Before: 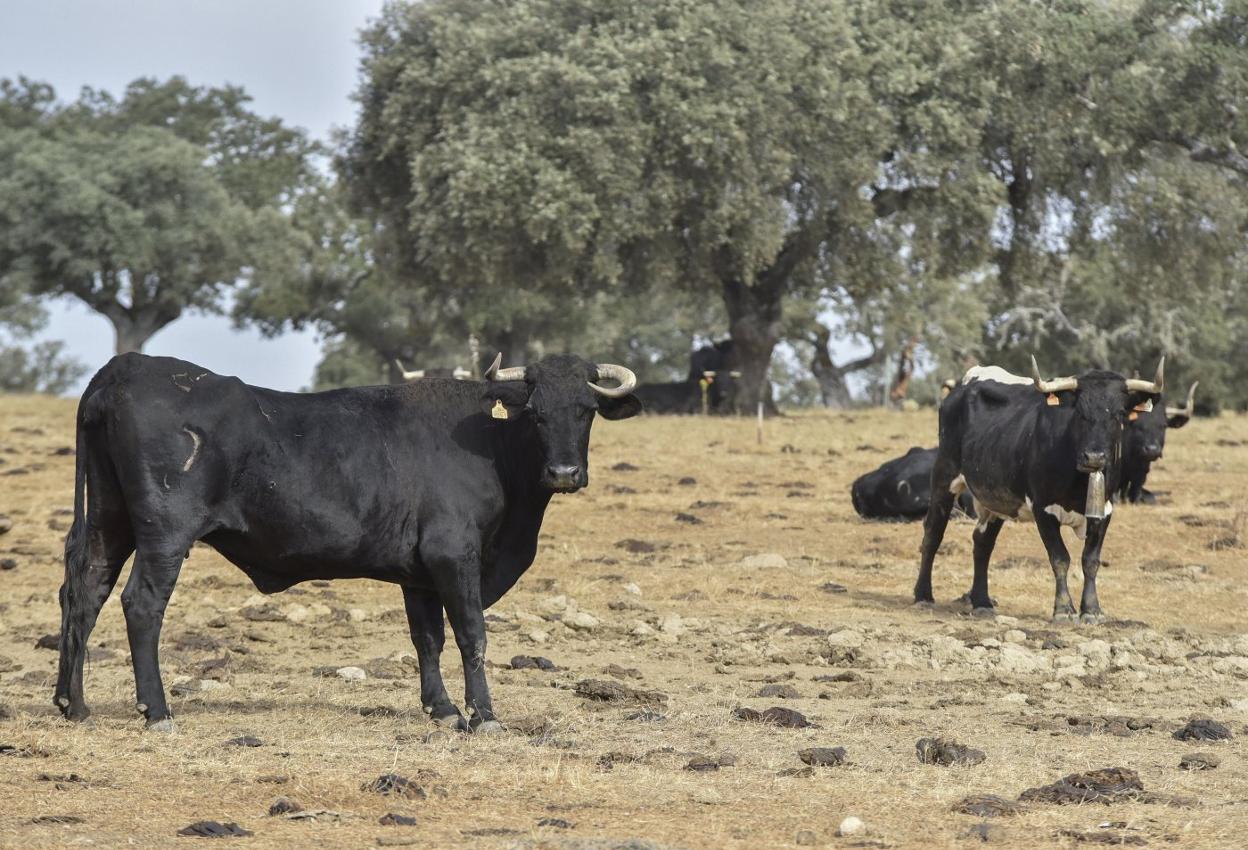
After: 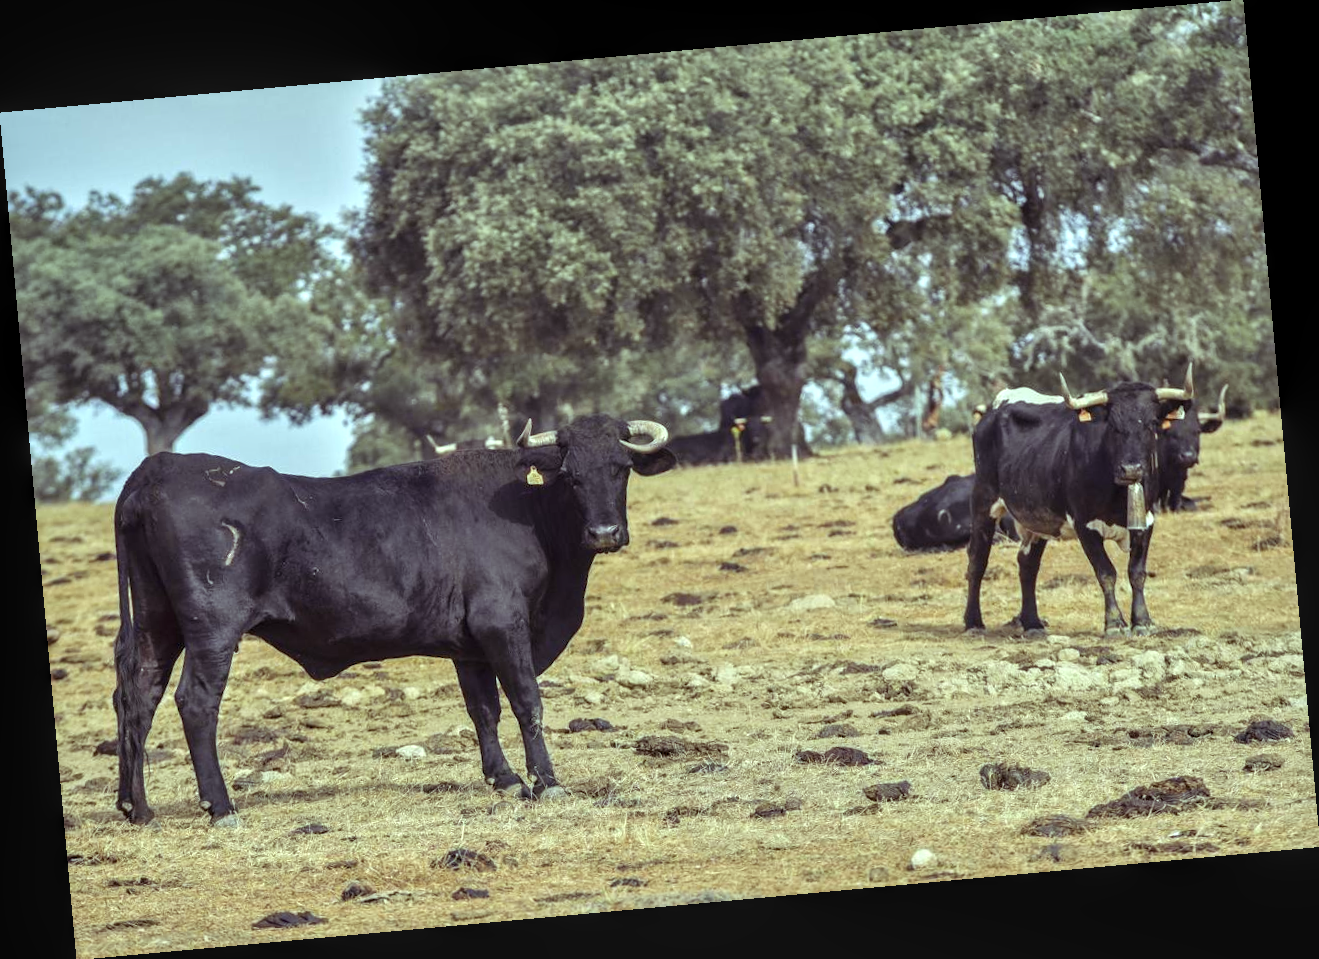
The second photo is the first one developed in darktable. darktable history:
color balance rgb: shadows lift › luminance 0.49%, shadows lift › chroma 6.83%, shadows lift › hue 300.29°, power › hue 208.98°, highlights gain › luminance 20.24%, highlights gain › chroma 2.73%, highlights gain › hue 173.85°, perceptual saturation grading › global saturation 18.05%
local contrast: on, module defaults
rotate and perspective: rotation -5.2°, automatic cropping off
